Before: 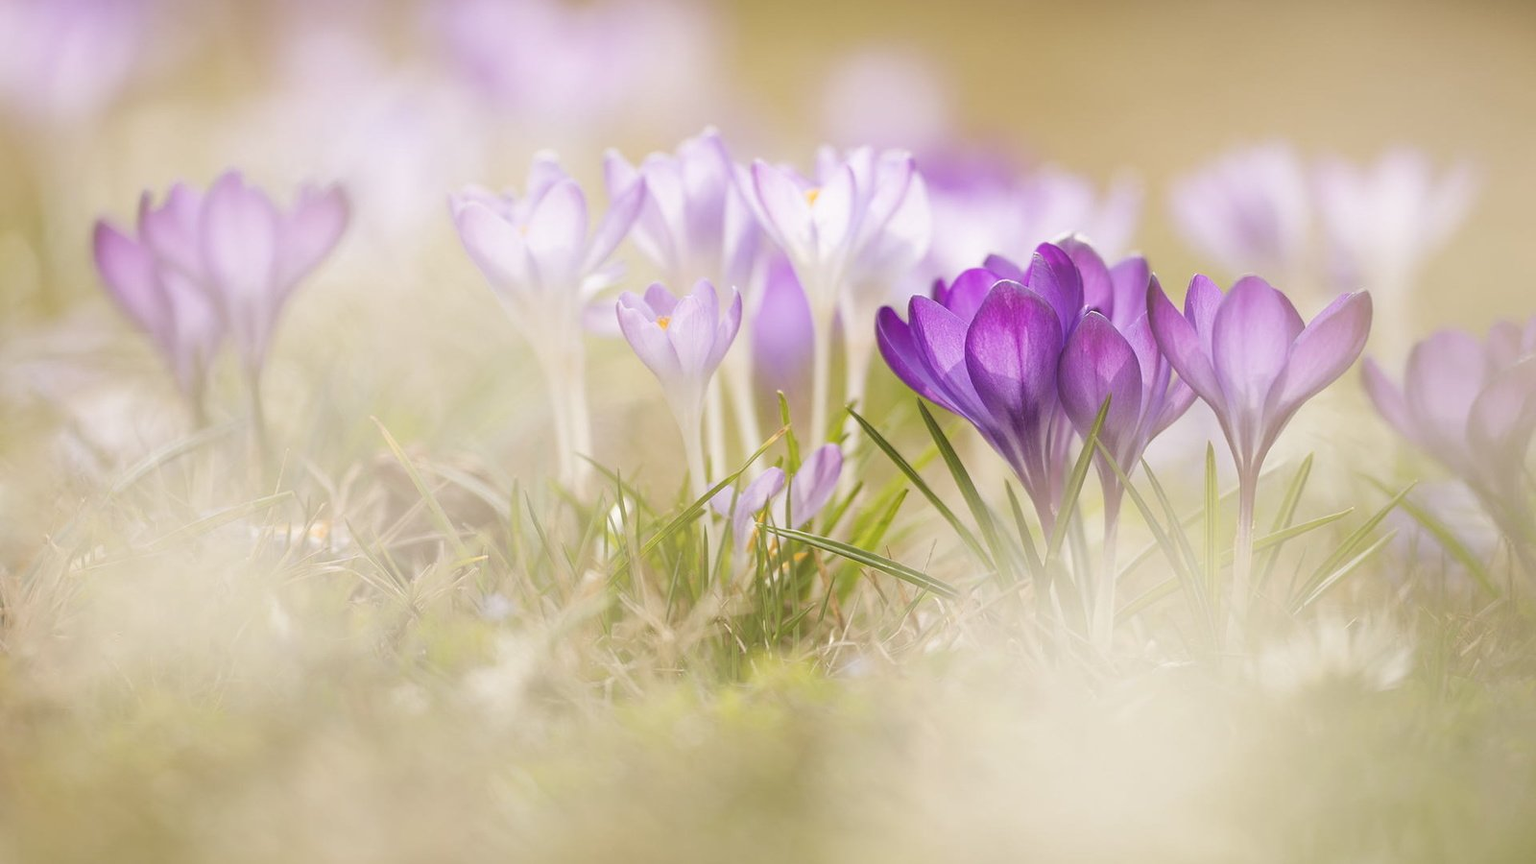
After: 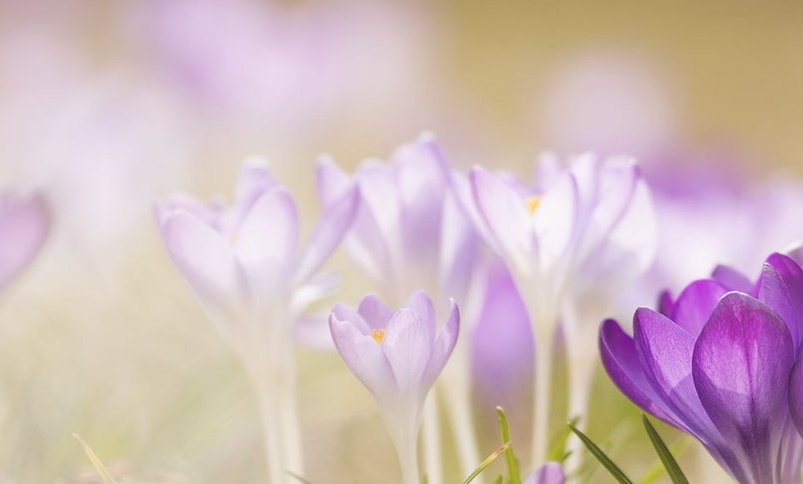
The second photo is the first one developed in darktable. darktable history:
crop: left 19.564%, right 30.223%, bottom 46.169%
